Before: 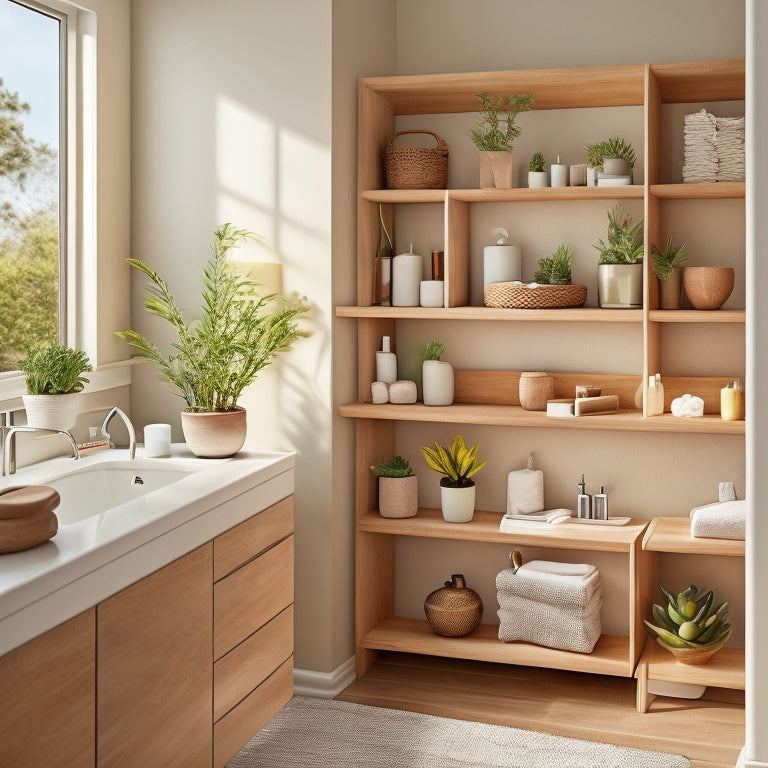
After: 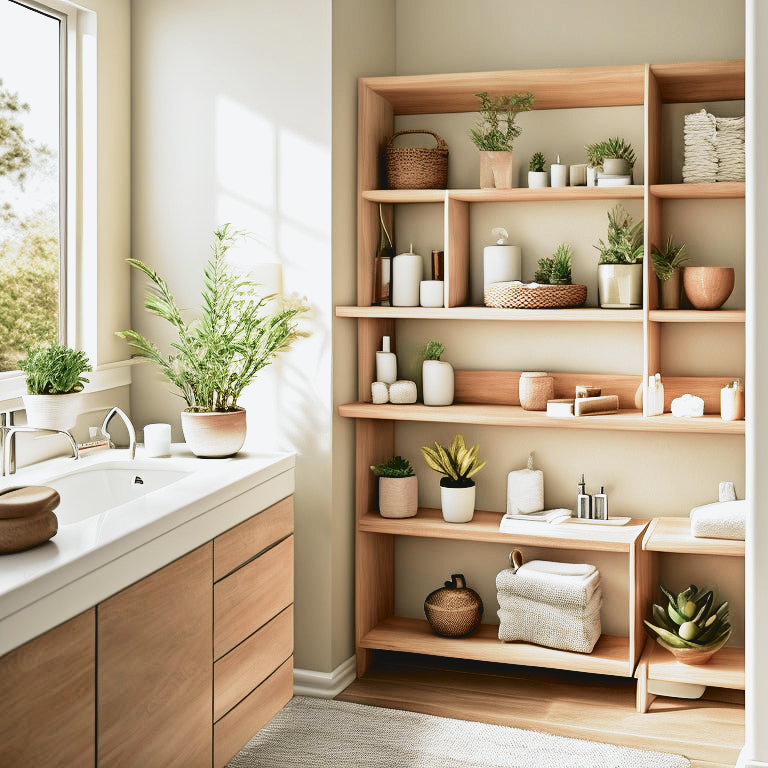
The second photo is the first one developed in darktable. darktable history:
tone curve: curves: ch0 [(0, 0.056) (0.049, 0.073) (0.155, 0.127) (0.33, 0.331) (0.432, 0.46) (0.601, 0.655) (0.843, 0.876) (1, 0.965)]; ch1 [(0, 0) (0.339, 0.334) (0.445, 0.419) (0.476, 0.454) (0.497, 0.494) (0.53, 0.511) (0.557, 0.549) (0.613, 0.614) (0.728, 0.729) (1, 1)]; ch2 [(0, 0) (0.327, 0.318) (0.417, 0.426) (0.46, 0.453) (0.502, 0.5) (0.526, 0.52) (0.54, 0.543) (0.606, 0.61) (0.74, 0.716) (1, 1)], color space Lab, independent channels, preserve colors none
filmic rgb: black relative exposure -8.27 EV, white relative exposure 2.2 EV, target white luminance 99.886%, hardness 7.15, latitude 75.69%, contrast 1.315, highlights saturation mix -2.46%, shadows ↔ highlights balance 30.62%, color science v5 (2021), contrast in shadows safe, contrast in highlights safe
exposure: exposure 0.129 EV, compensate highlight preservation false
